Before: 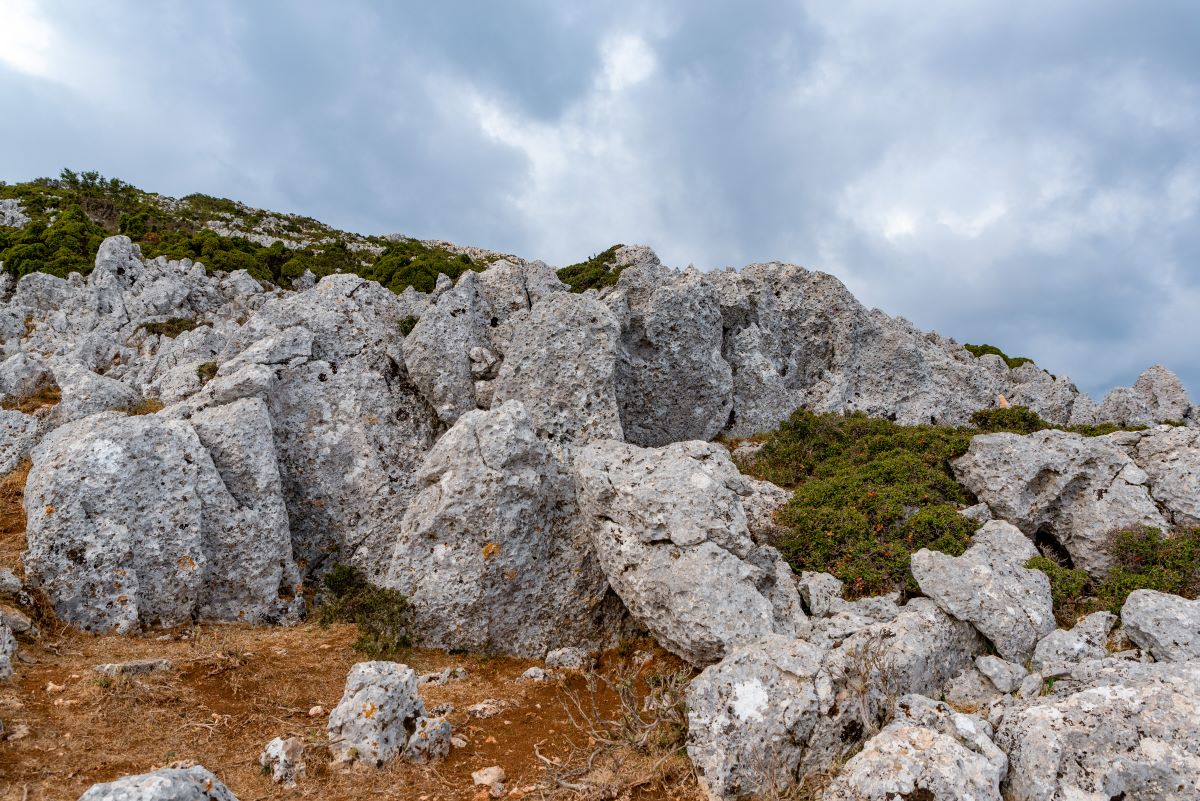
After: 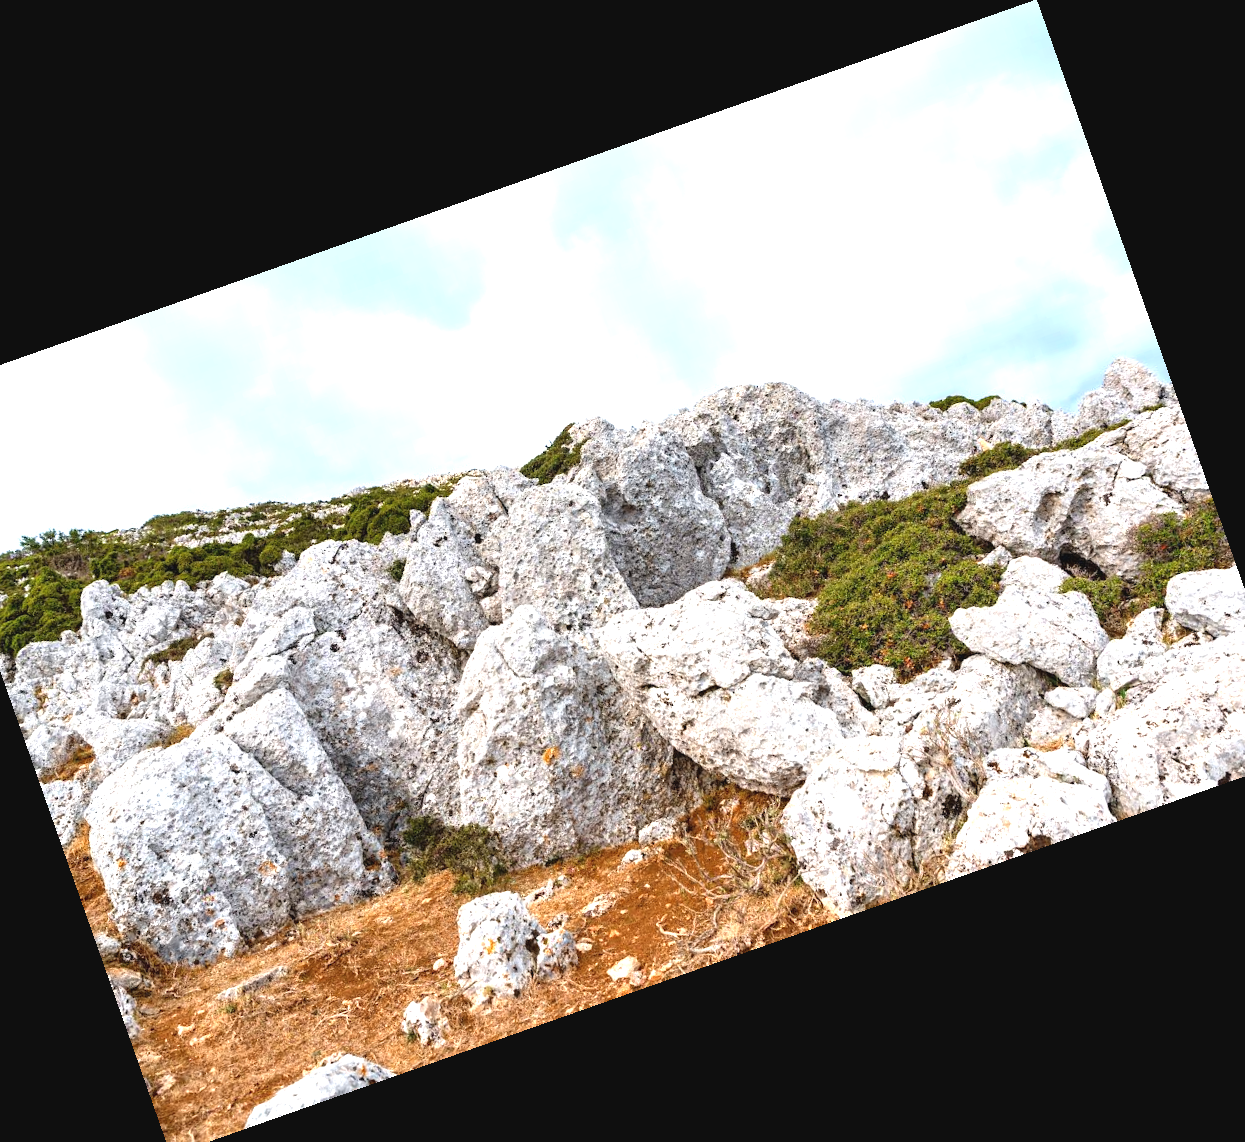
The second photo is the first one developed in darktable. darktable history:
exposure: black level correction -0.002, exposure 1.35 EV, compensate highlight preservation false
crop and rotate: angle 19.43°, left 6.812%, right 4.125%, bottom 1.087%
